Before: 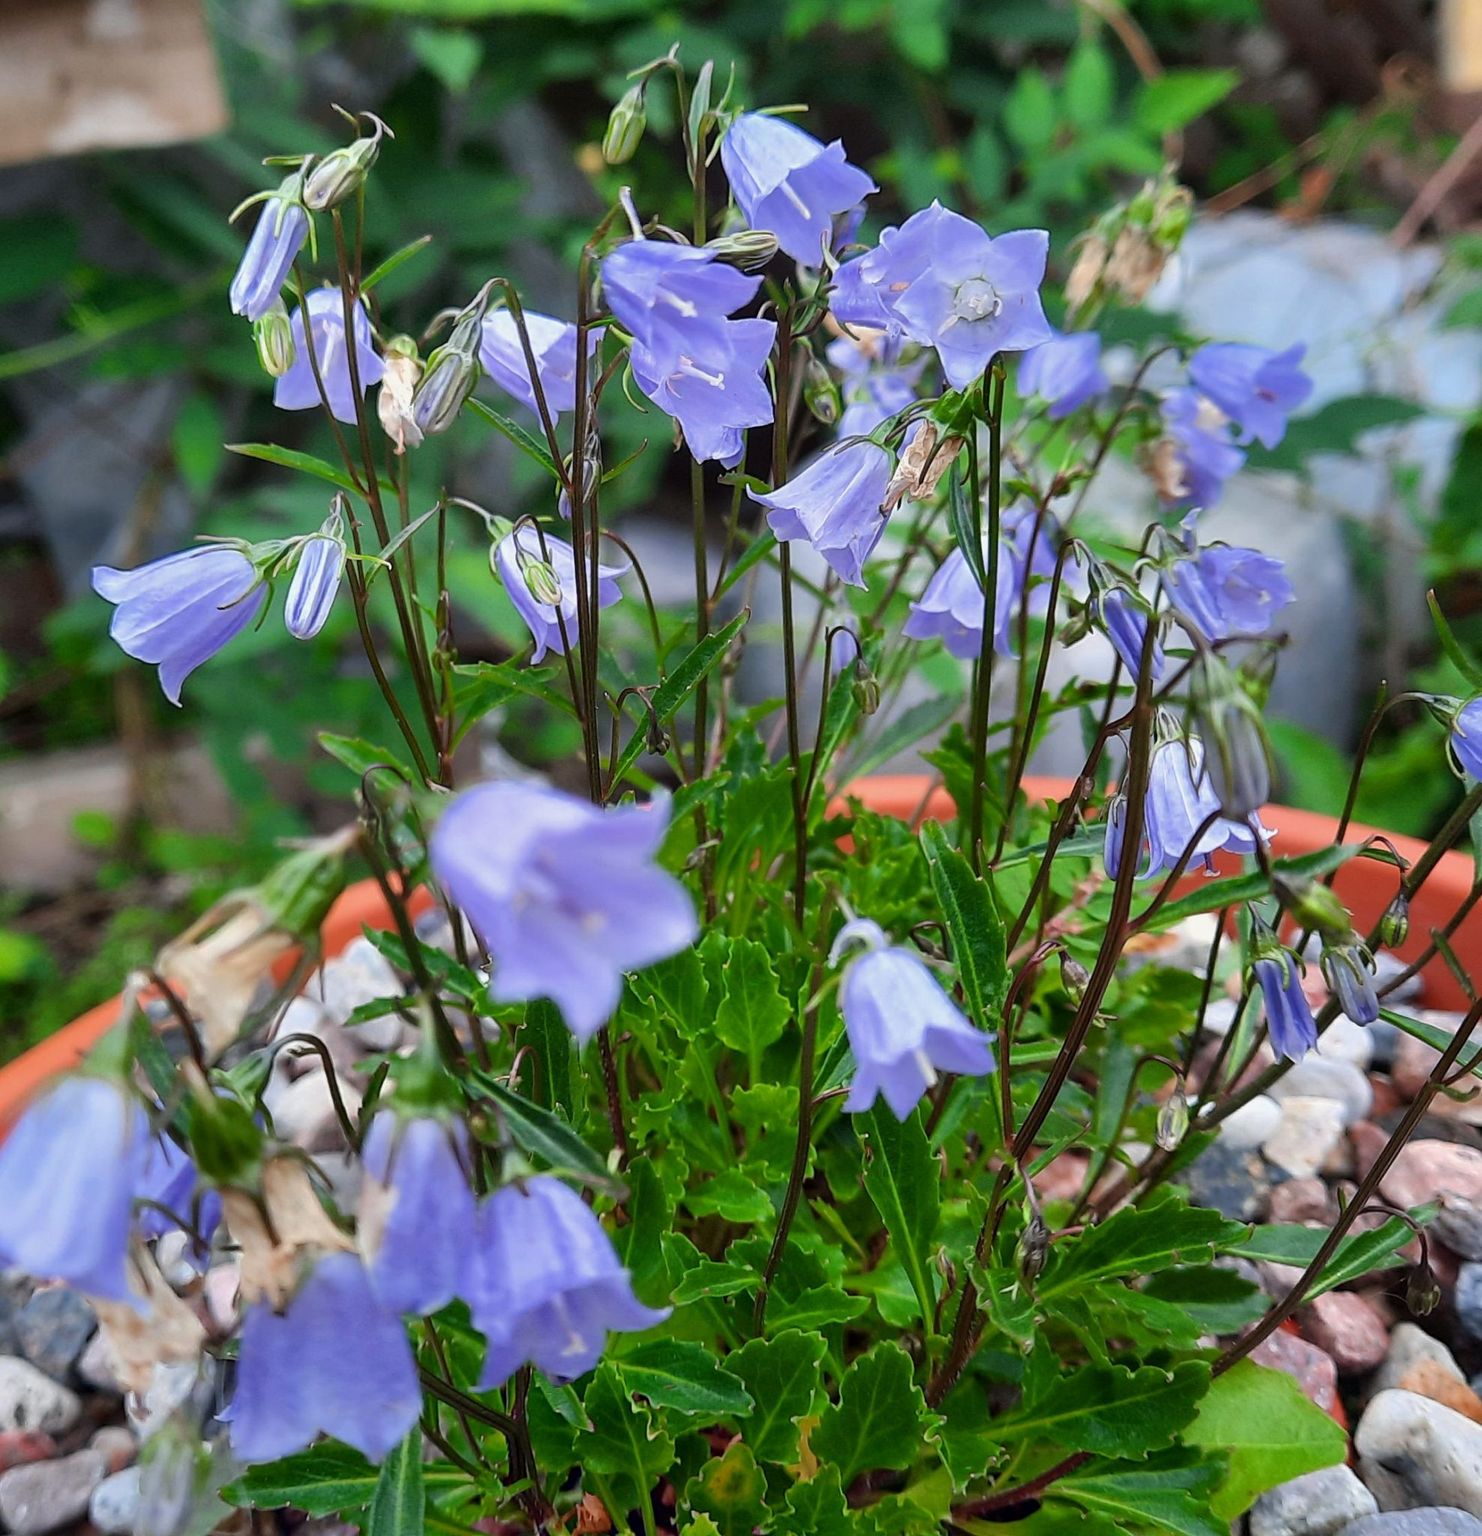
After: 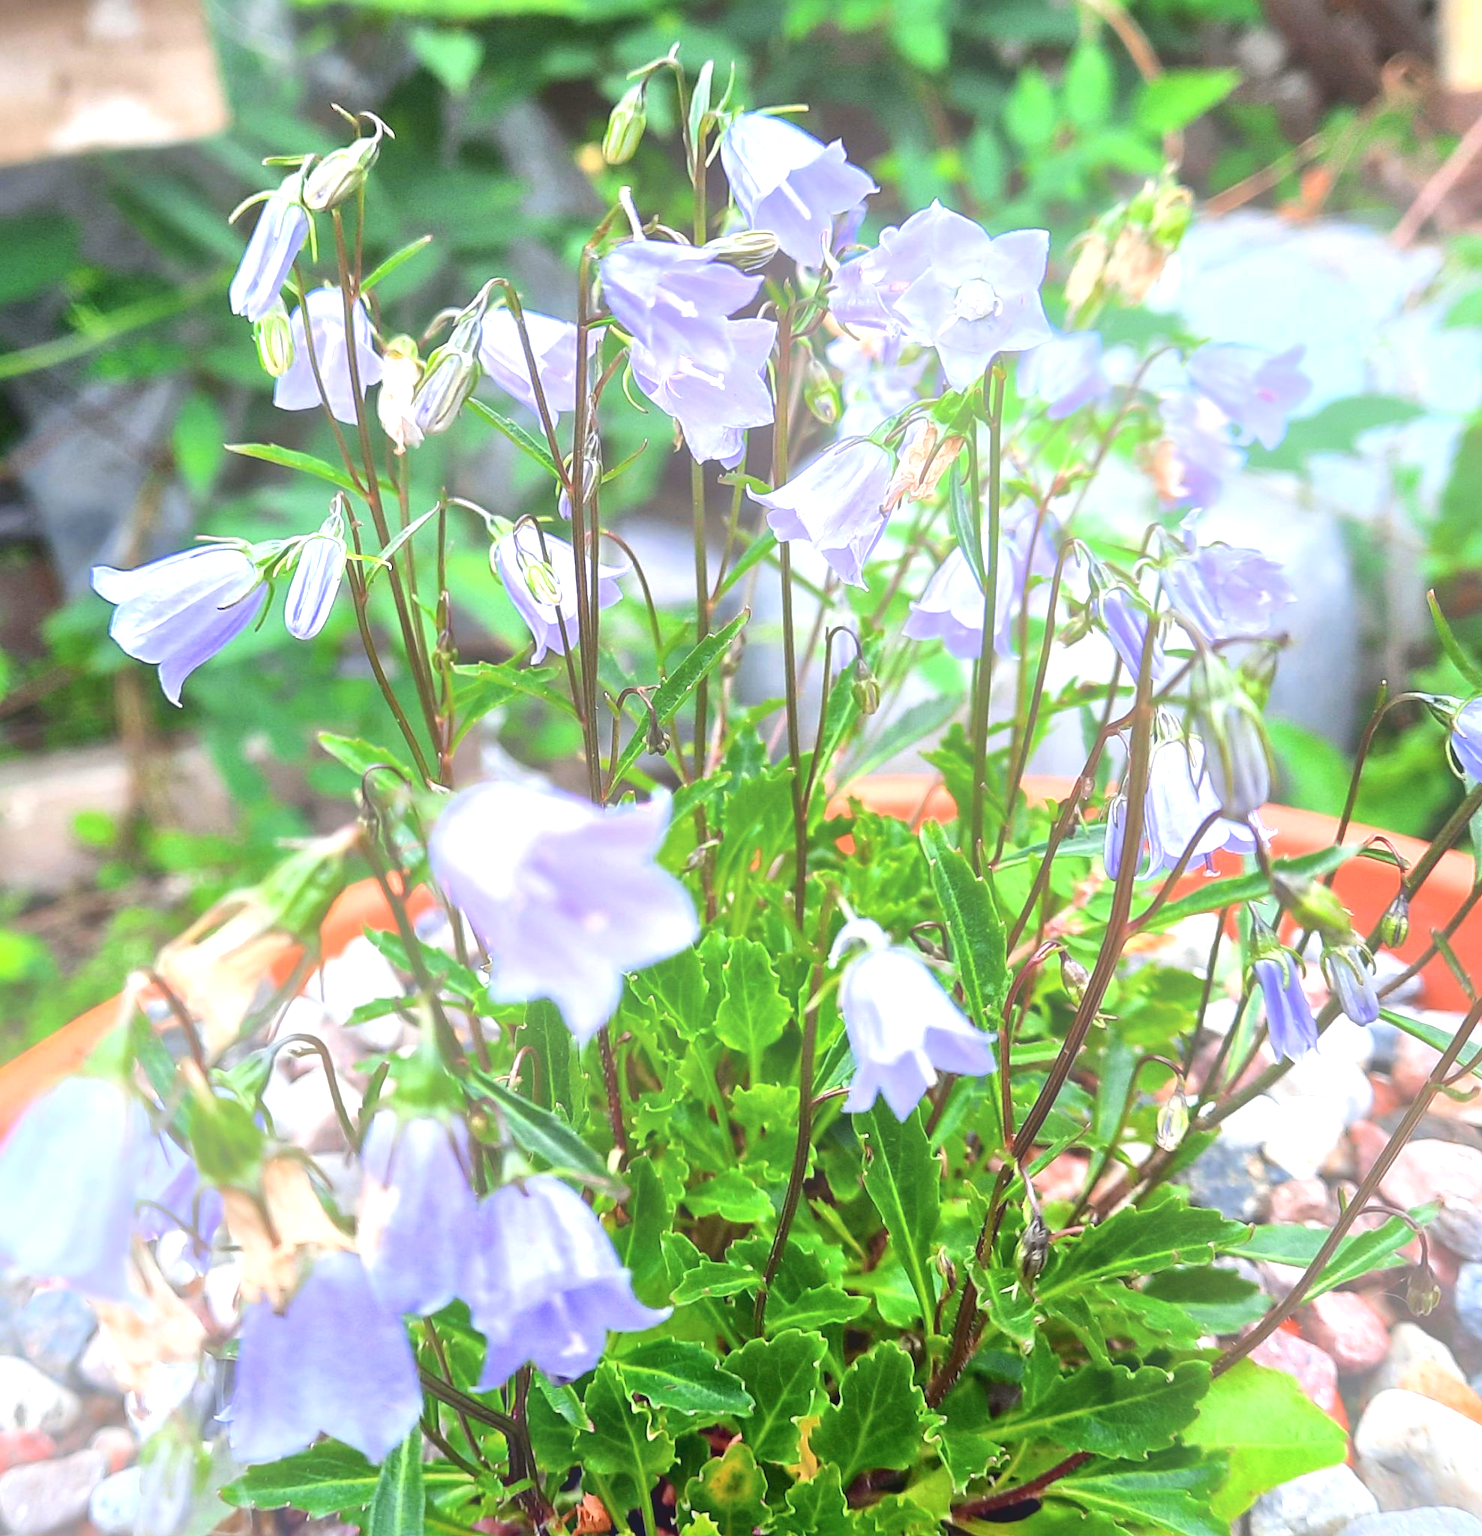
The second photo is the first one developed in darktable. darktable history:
exposure: black level correction 0, exposure 1.1 EV, compensate exposure bias true, compensate highlight preservation false
local contrast: mode bilateral grid, contrast 50, coarseness 50, detail 150%, midtone range 0.2
bloom: size 40%
